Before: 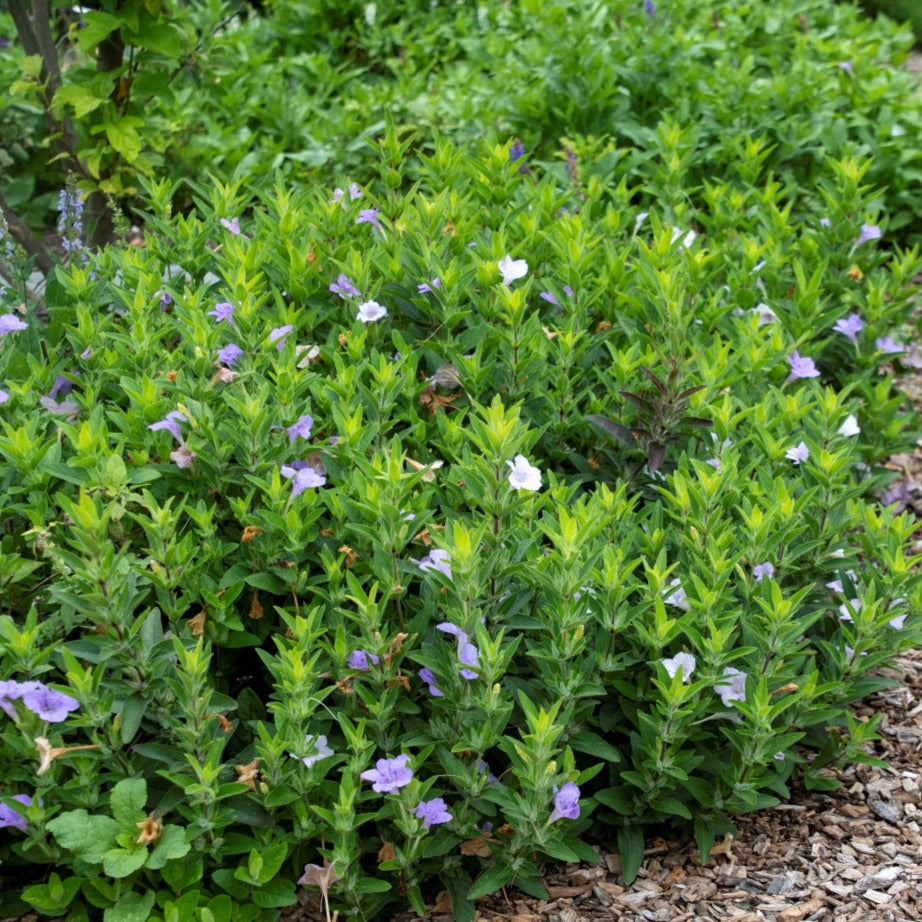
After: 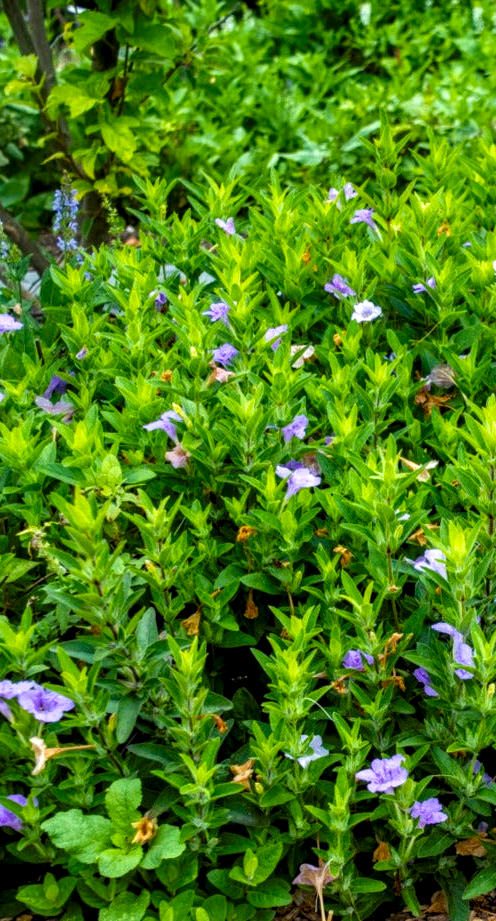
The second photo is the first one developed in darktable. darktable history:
crop: left 0.587%, right 45.588%, bottom 0.086%
velvia: strength 51%, mid-tones bias 0.51
tone equalizer: -7 EV 0.13 EV, smoothing diameter 25%, edges refinement/feathering 10, preserve details guided filter
local contrast: detail 150%
